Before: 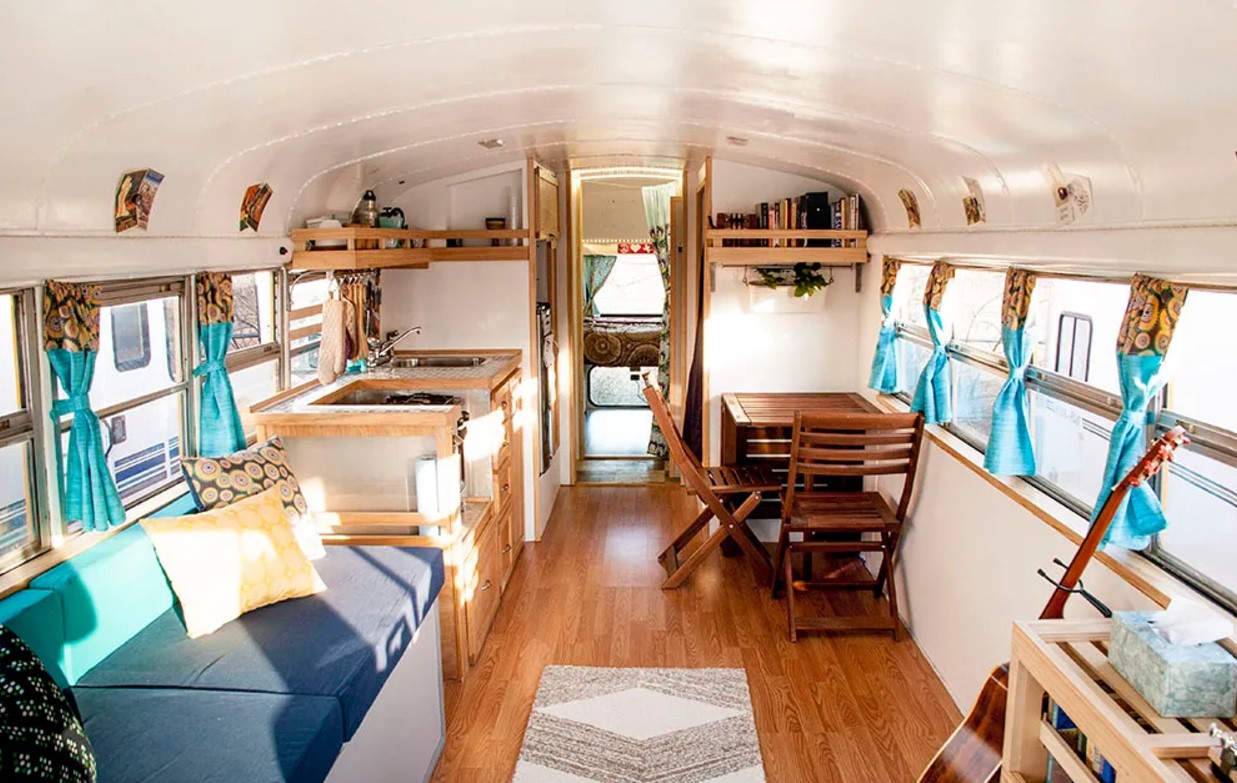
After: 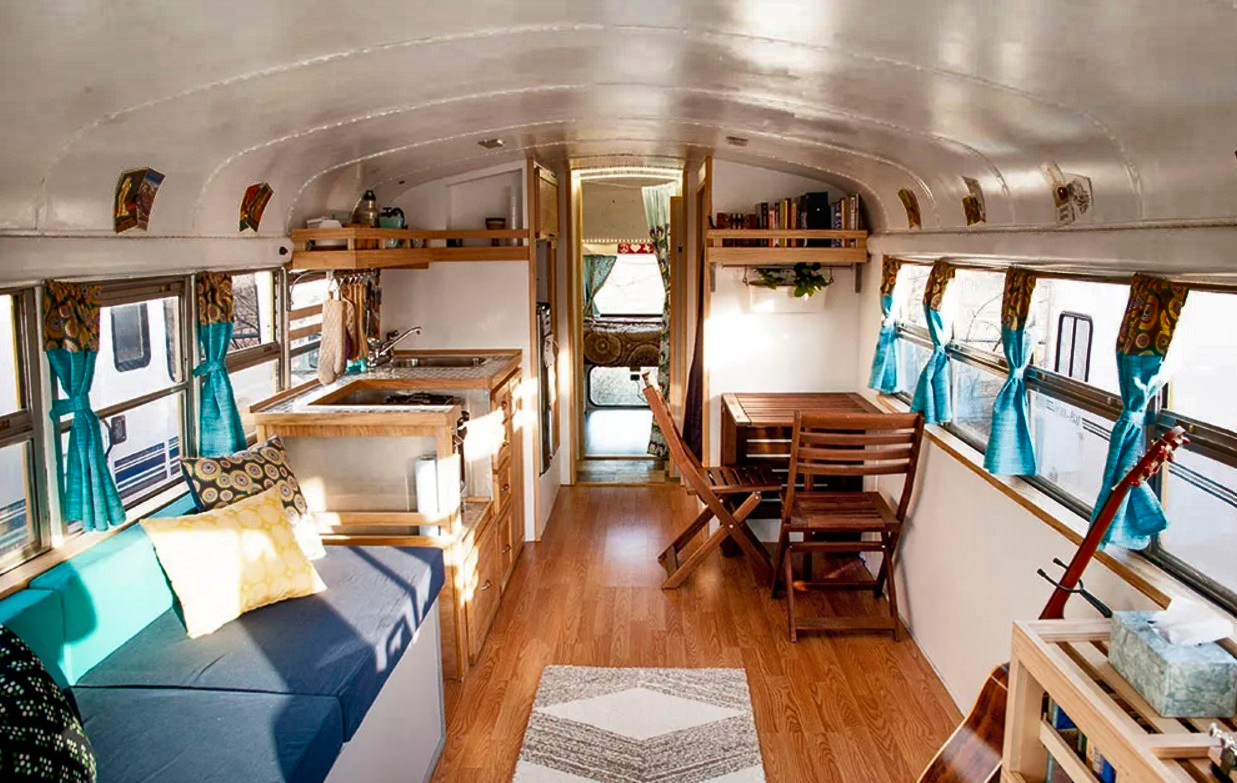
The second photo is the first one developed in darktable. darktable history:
shadows and highlights: shadows 24.25, highlights -80.13, soften with gaussian
